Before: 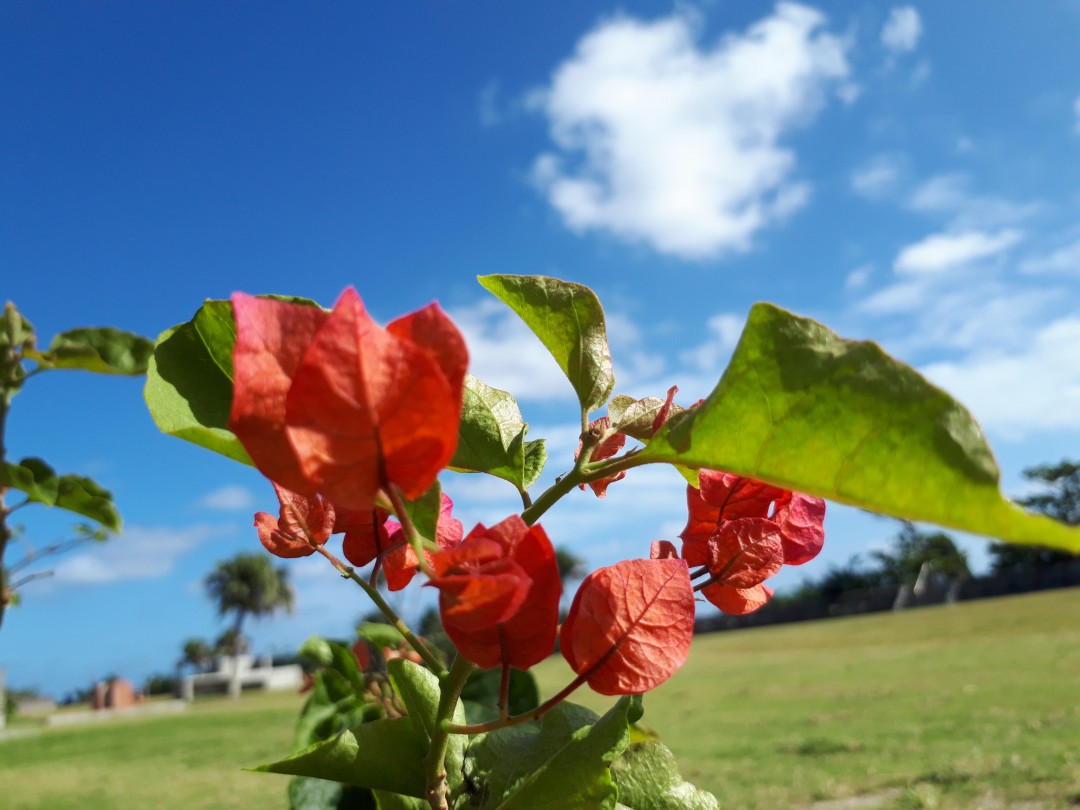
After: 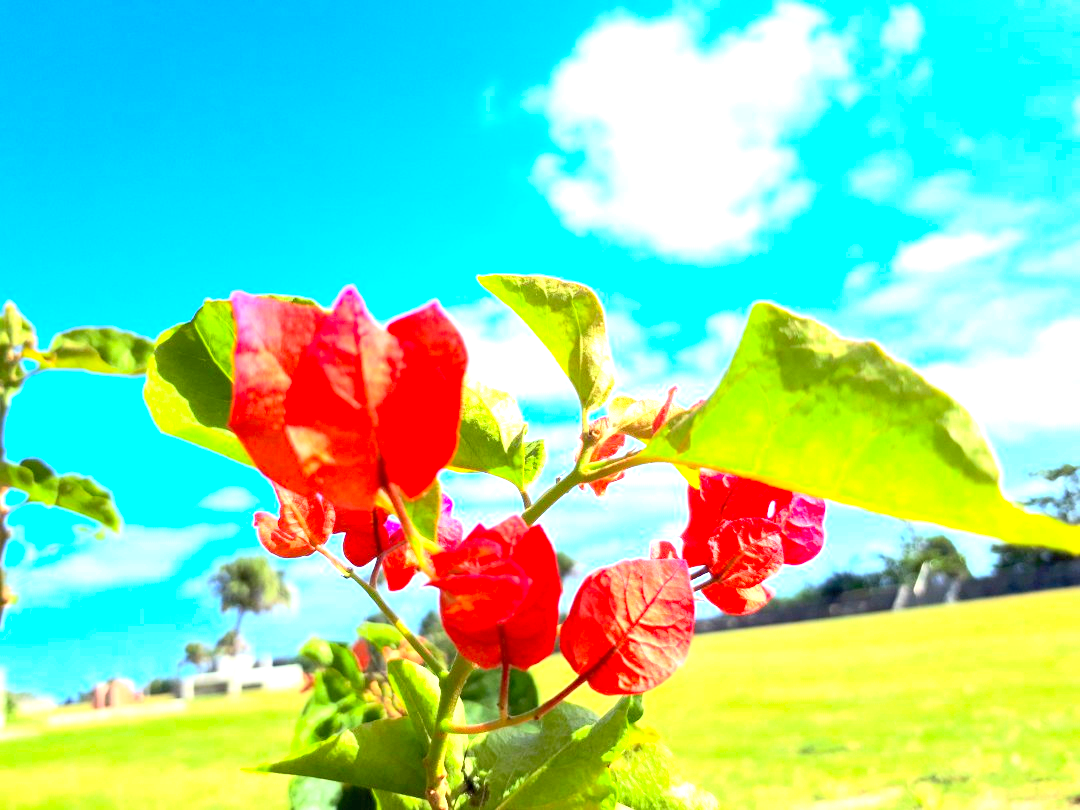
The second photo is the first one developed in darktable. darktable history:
exposure: black level correction 0.001, exposure 2 EV, compensate highlight preservation false
base curve: curves: ch0 [(0, 0) (0.303, 0.277) (1, 1)]
contrast brightness saturation: contrast 0.24, brightness 0.26, saturation 0.39
